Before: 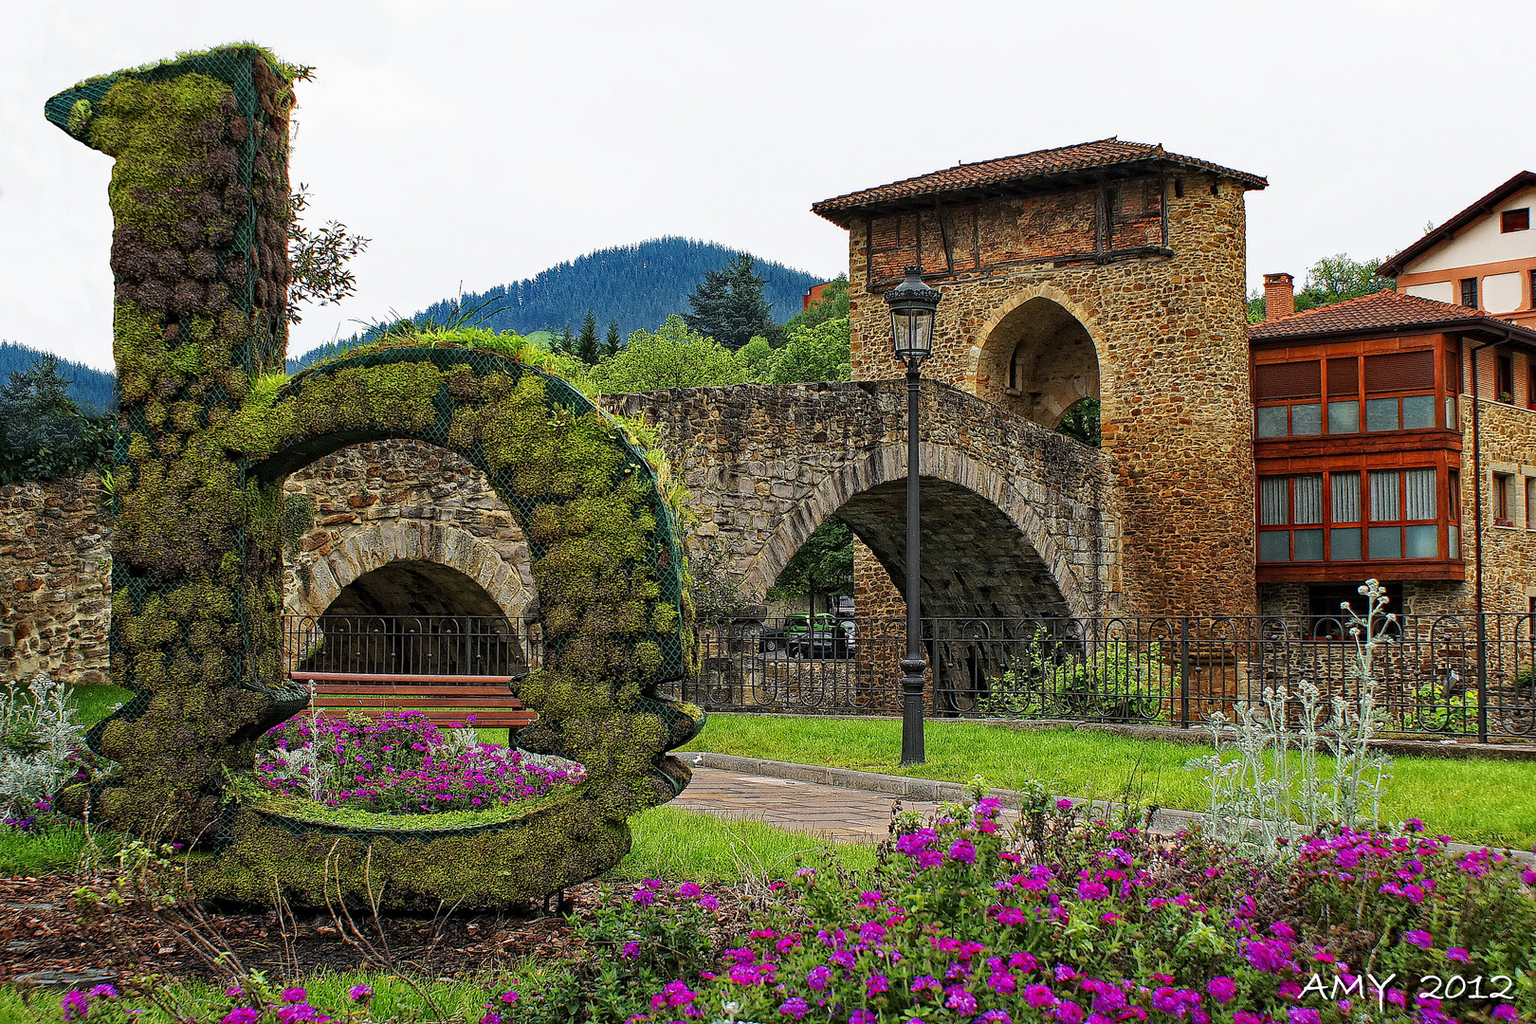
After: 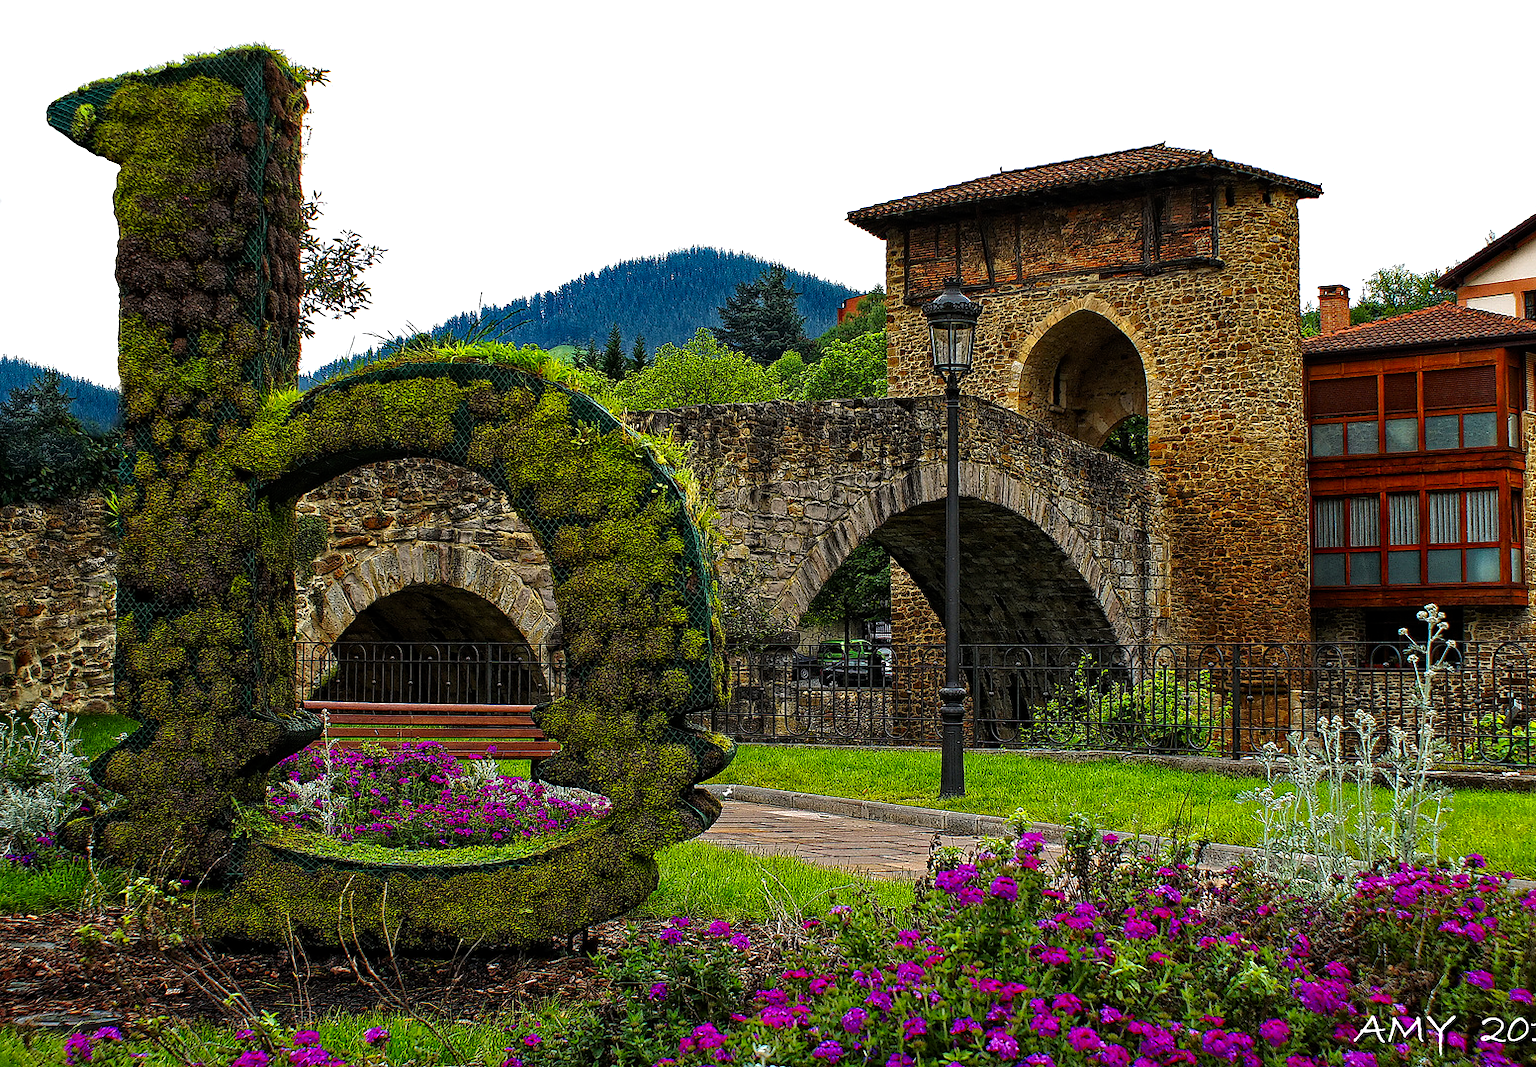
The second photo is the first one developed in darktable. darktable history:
contrast brightness saturation: saturation 0.13
crop: right 4.126%, bottom 0.031%
tone curve: curves: ch0 [(0, 0) (0.915, 0.89) (1, 1)]
tone equalizer: on, module defaults
color balance rgb: shadows lift › luminance -10%, power › luminance -9%, linear chroma grading › global chroma 10%, global vibrance 10%, contrast 15%, saturation formula JzAzBz (2021)
